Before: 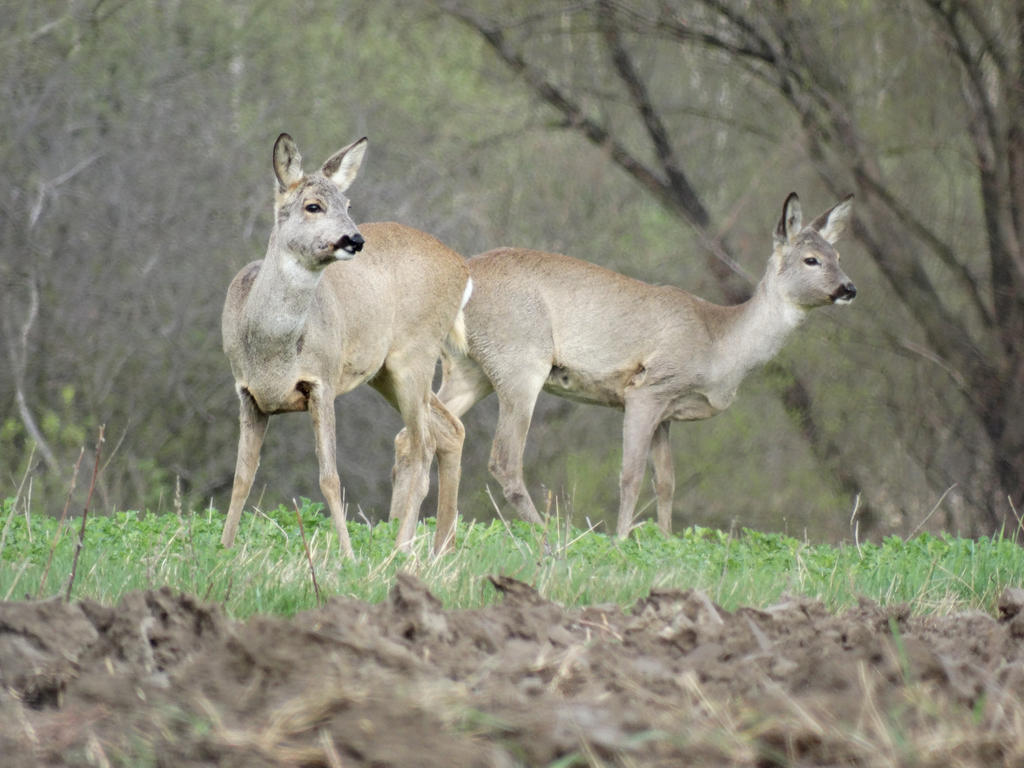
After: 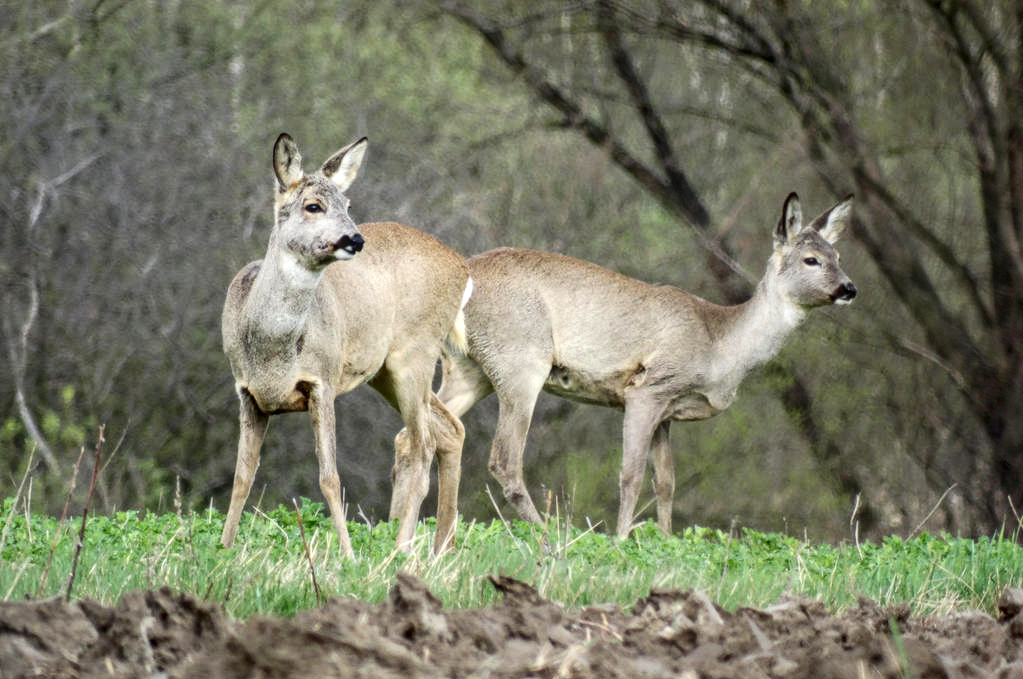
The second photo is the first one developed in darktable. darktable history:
contrast brightness saturation: contrast 0.19, brightness -0.11, saturation 0.21
local contrast: detail 130%
crop and rotate: top 0%, bottom 11.49%
